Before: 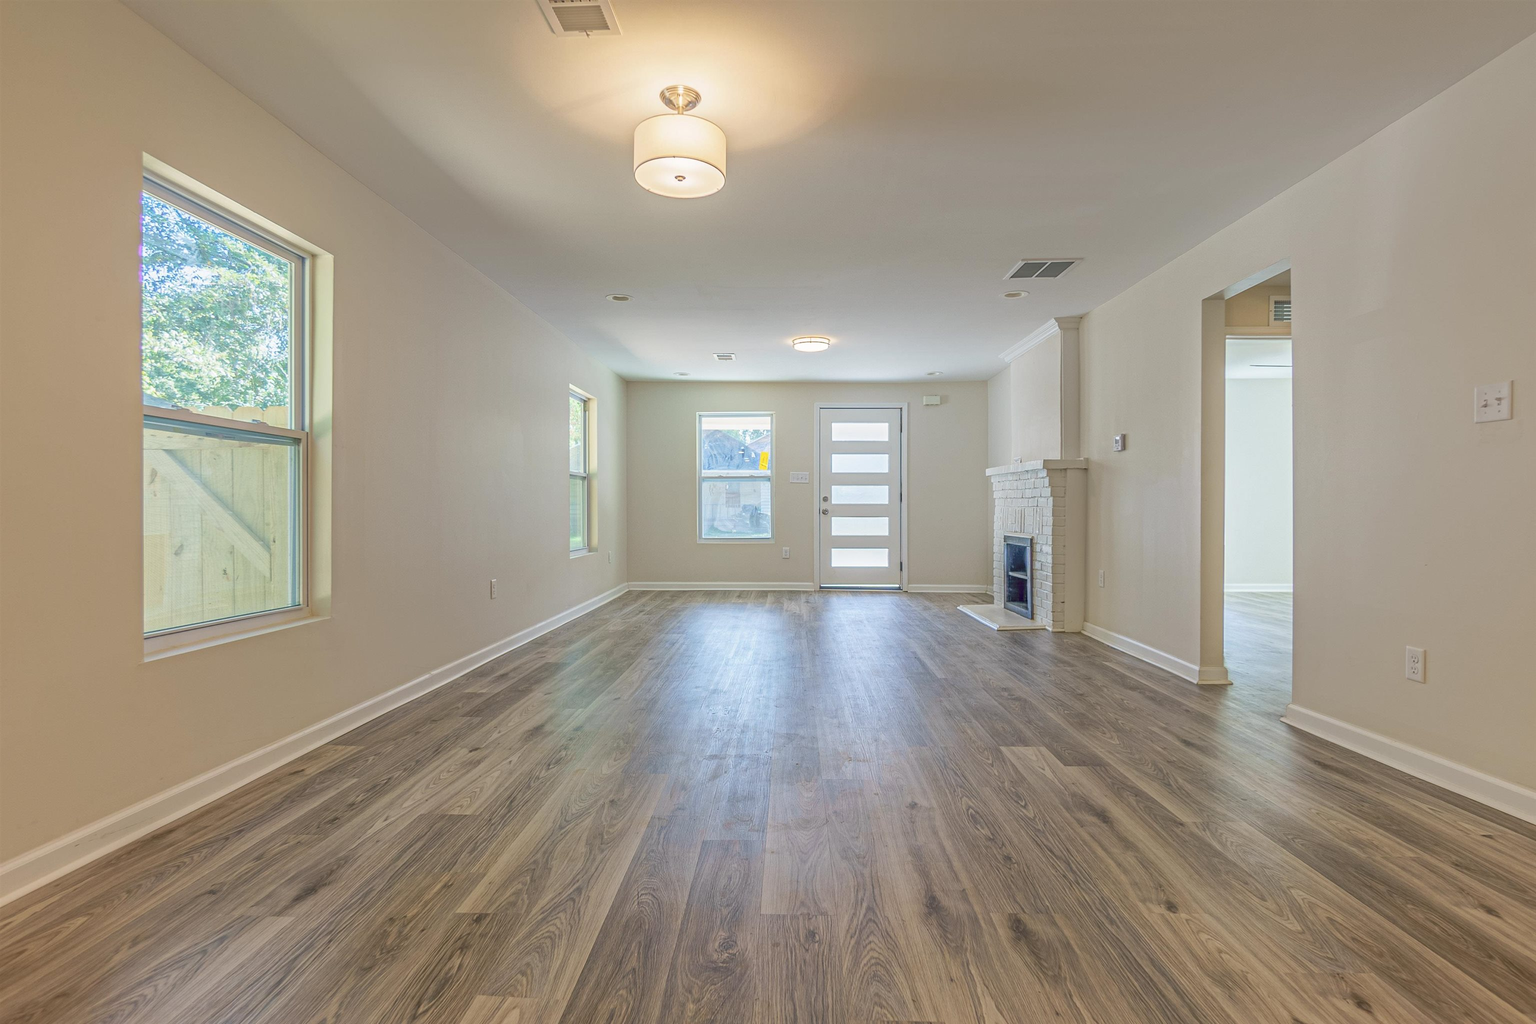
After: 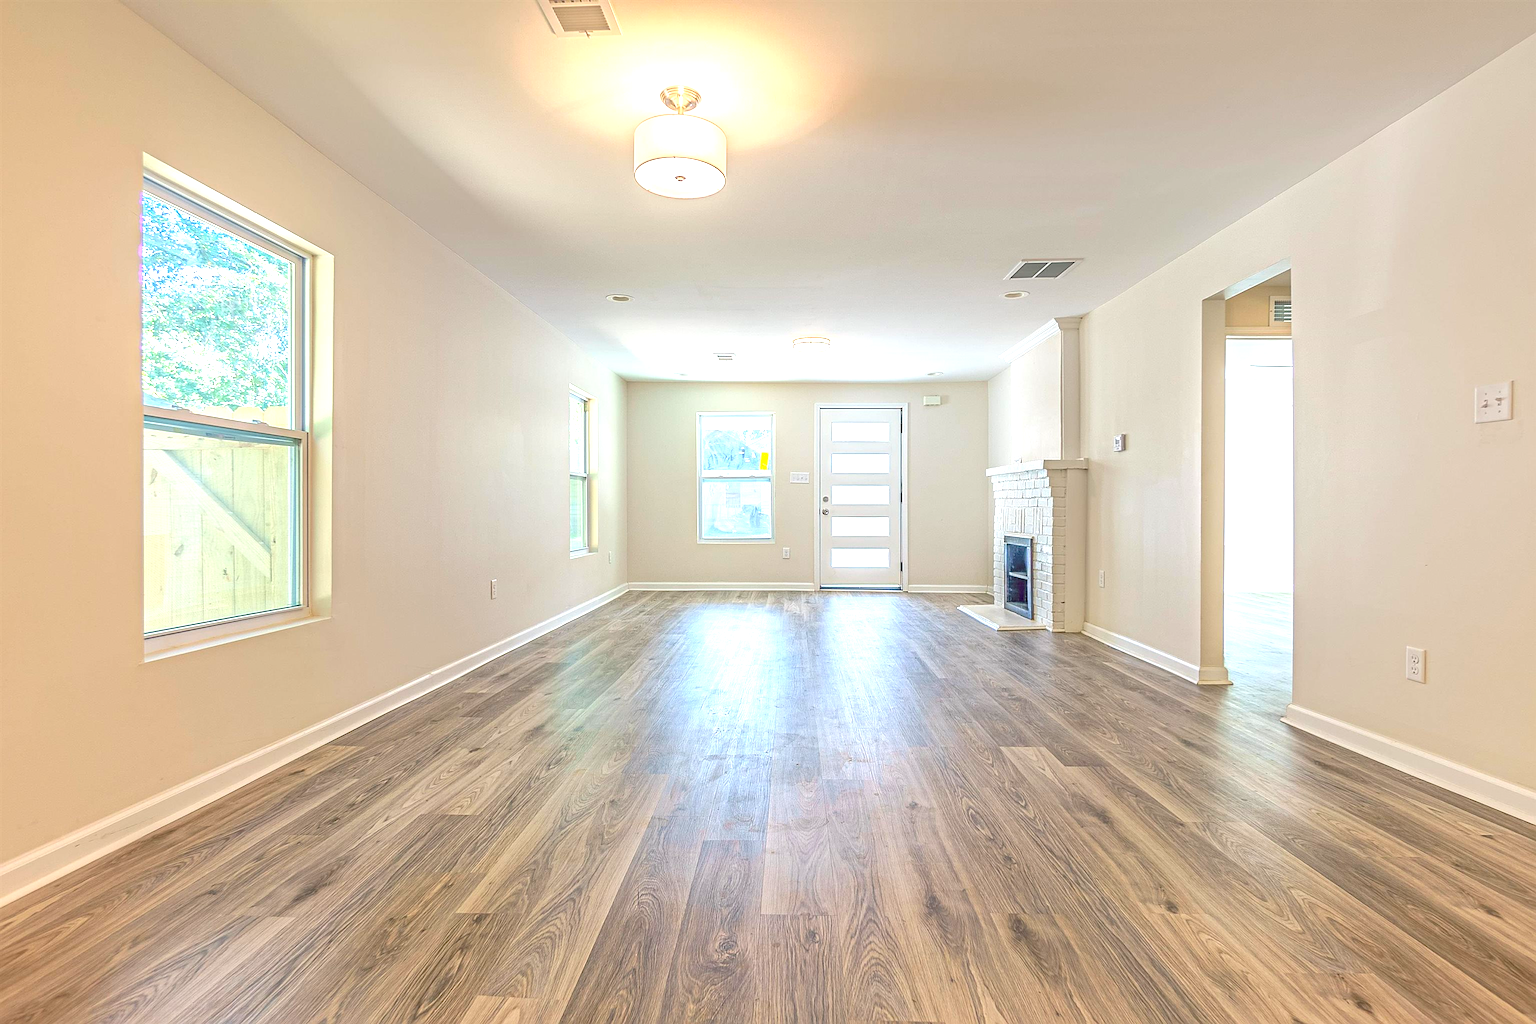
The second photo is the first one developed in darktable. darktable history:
exposure: black level correction 0, exposure 0.889 EV, compensate exposure bias true, compensate highlight preservation false
sharpen: on, module defaults
